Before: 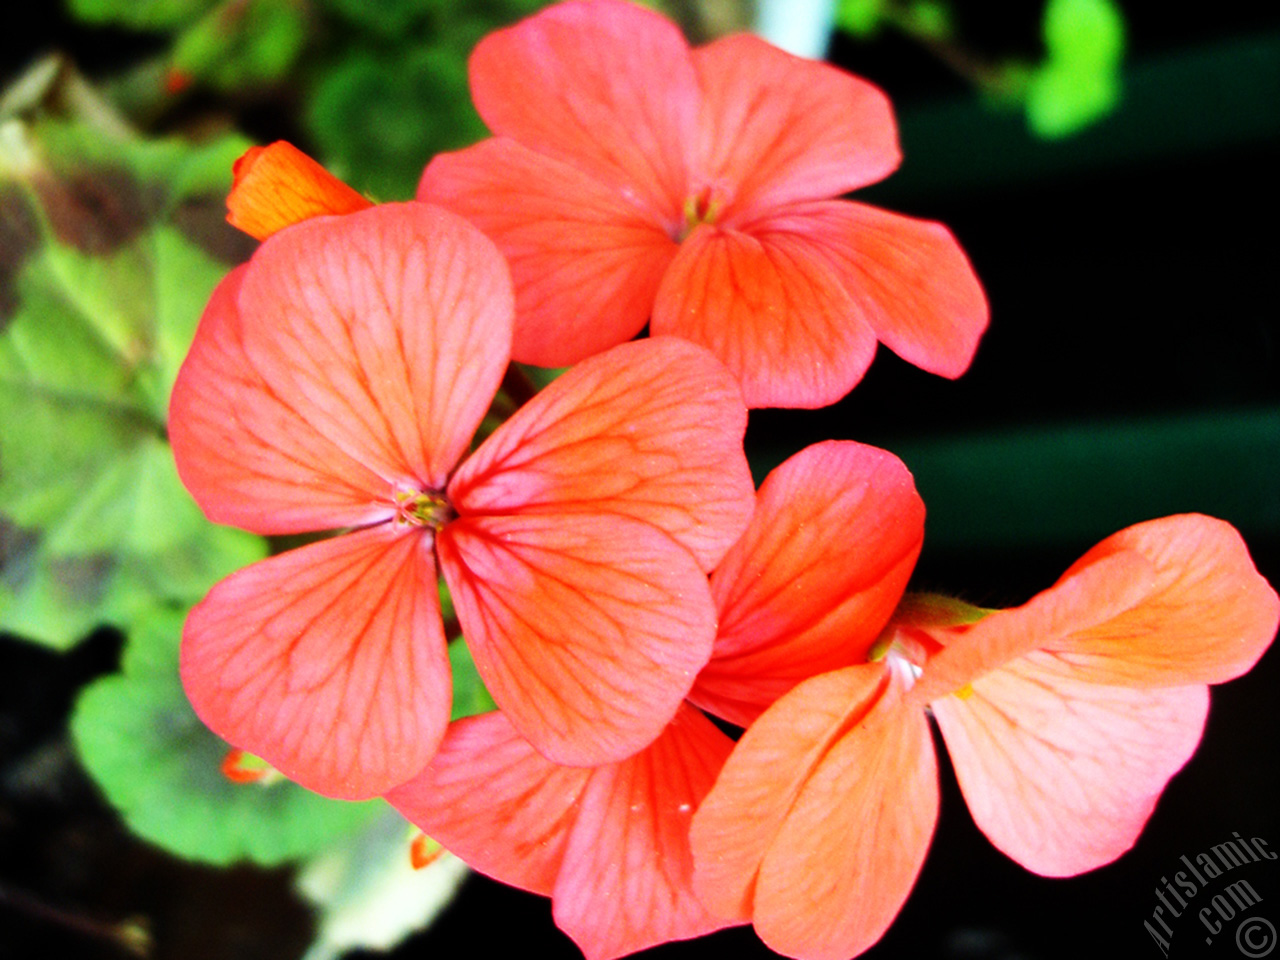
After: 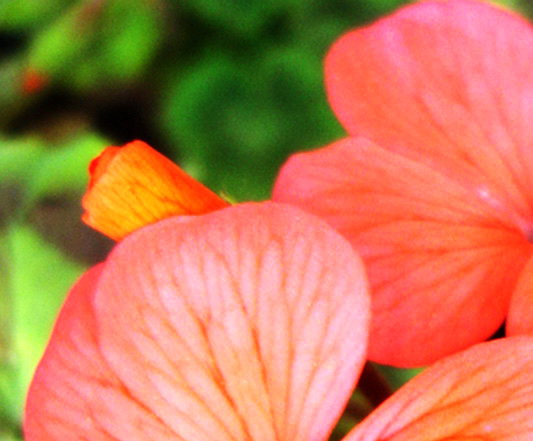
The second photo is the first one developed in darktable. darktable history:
crop and rotate: left 11.299%, top 0.058%, right 47.038%, bottom 53.934%
exposure: exposure 0.376 EV, compensate highlight preservation false
